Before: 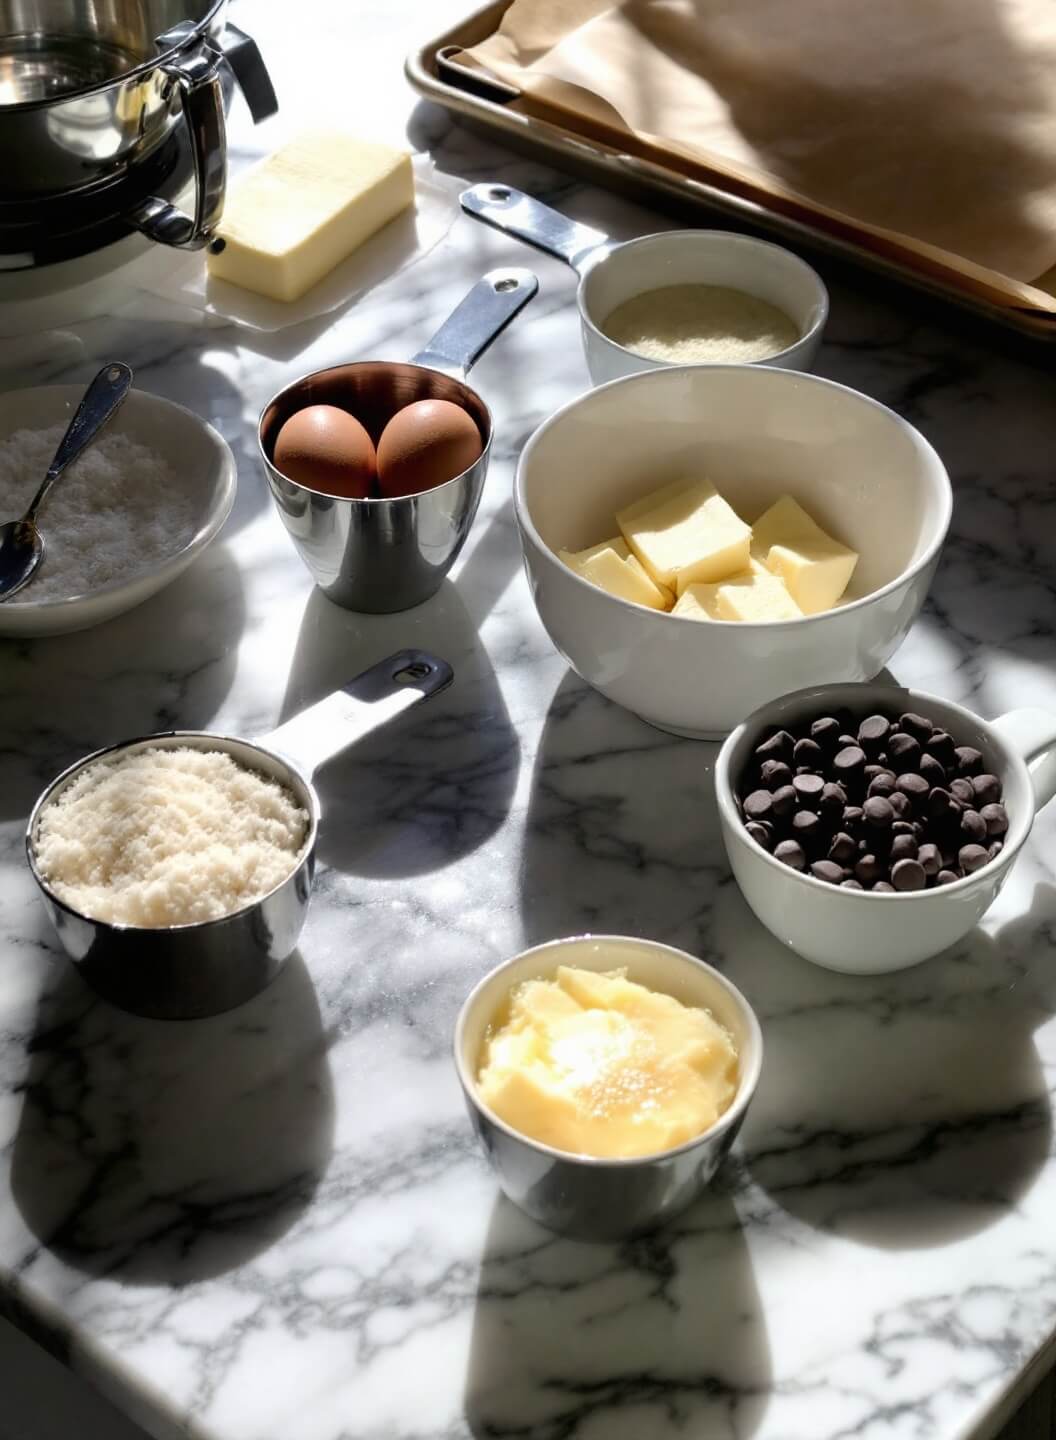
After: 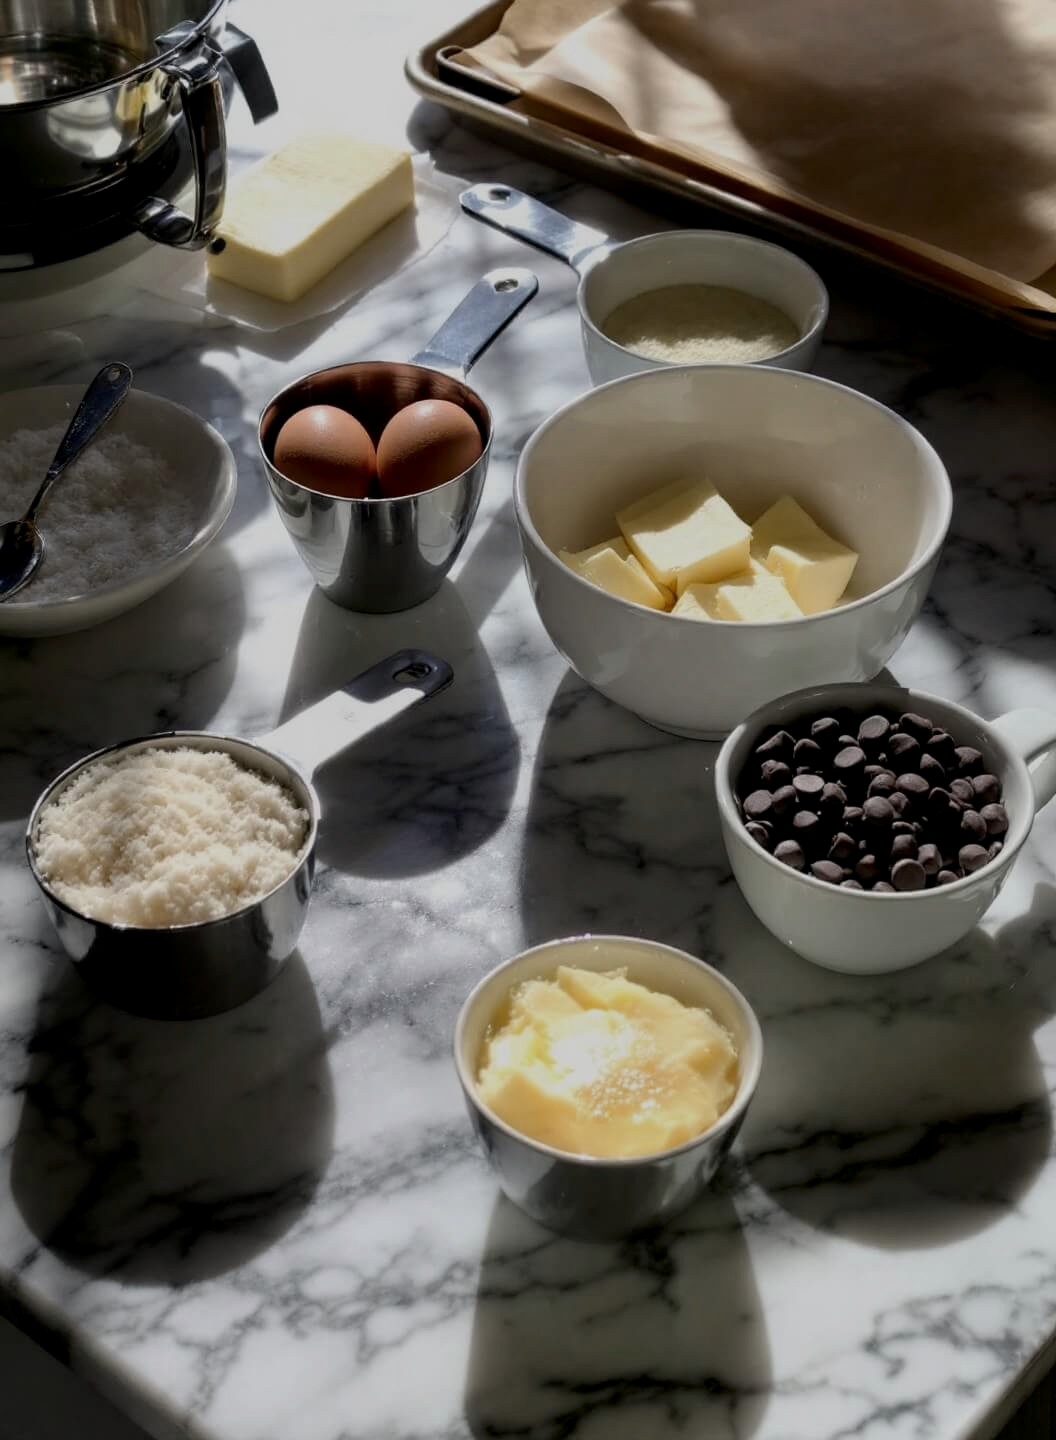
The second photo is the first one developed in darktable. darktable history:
contrast brightness saturation: contrast 0.05
local contrast: highlights 100%, shadows 100%, detail 120%, midtone range 0.2
exposure: black level correction 0, exposure -0.766 EV, compensate highlight preservation false
